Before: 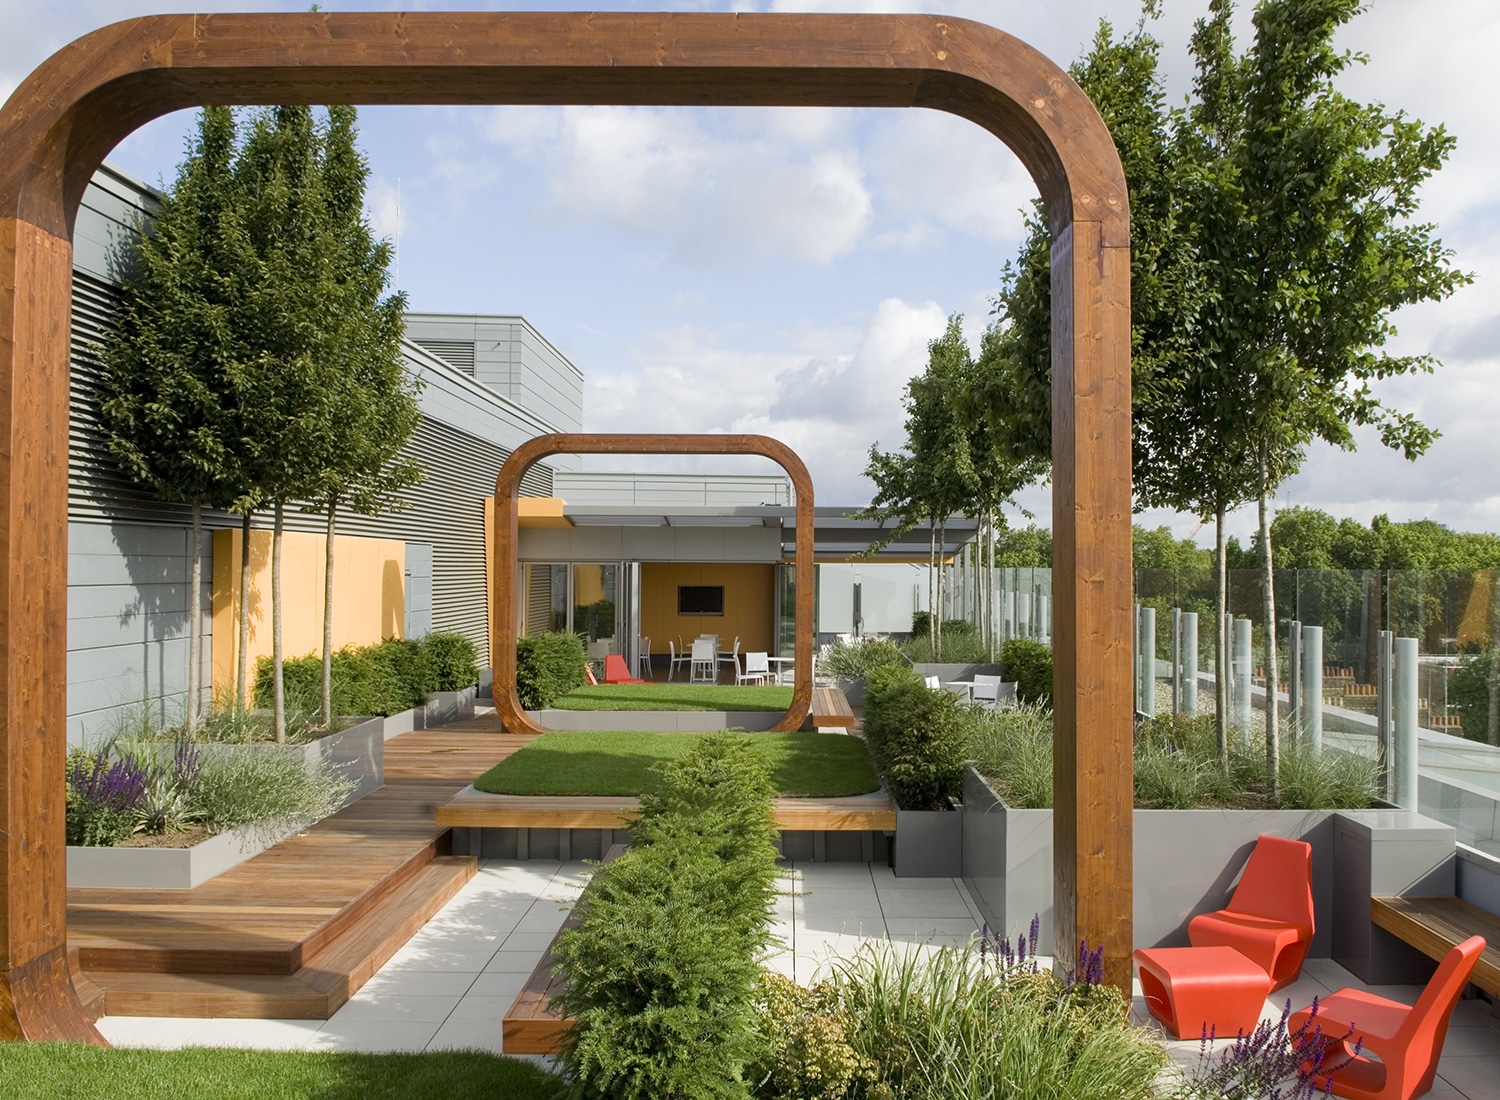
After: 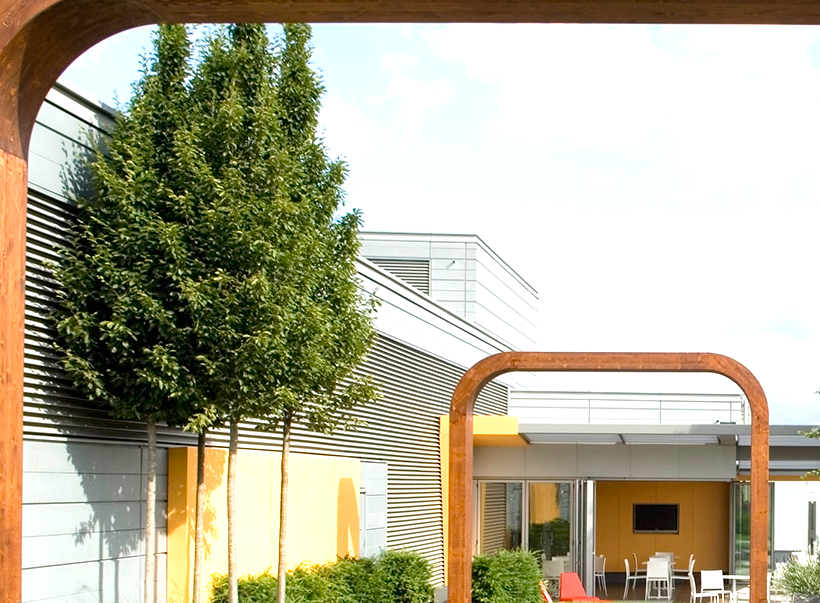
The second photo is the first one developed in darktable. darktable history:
exposure: black level correction 0, exposure 0.9 EV, compensate highlight preservation false
crop and rotate: left 3.047%, top 7.509%, right 42.236%, bottom 37.598%
